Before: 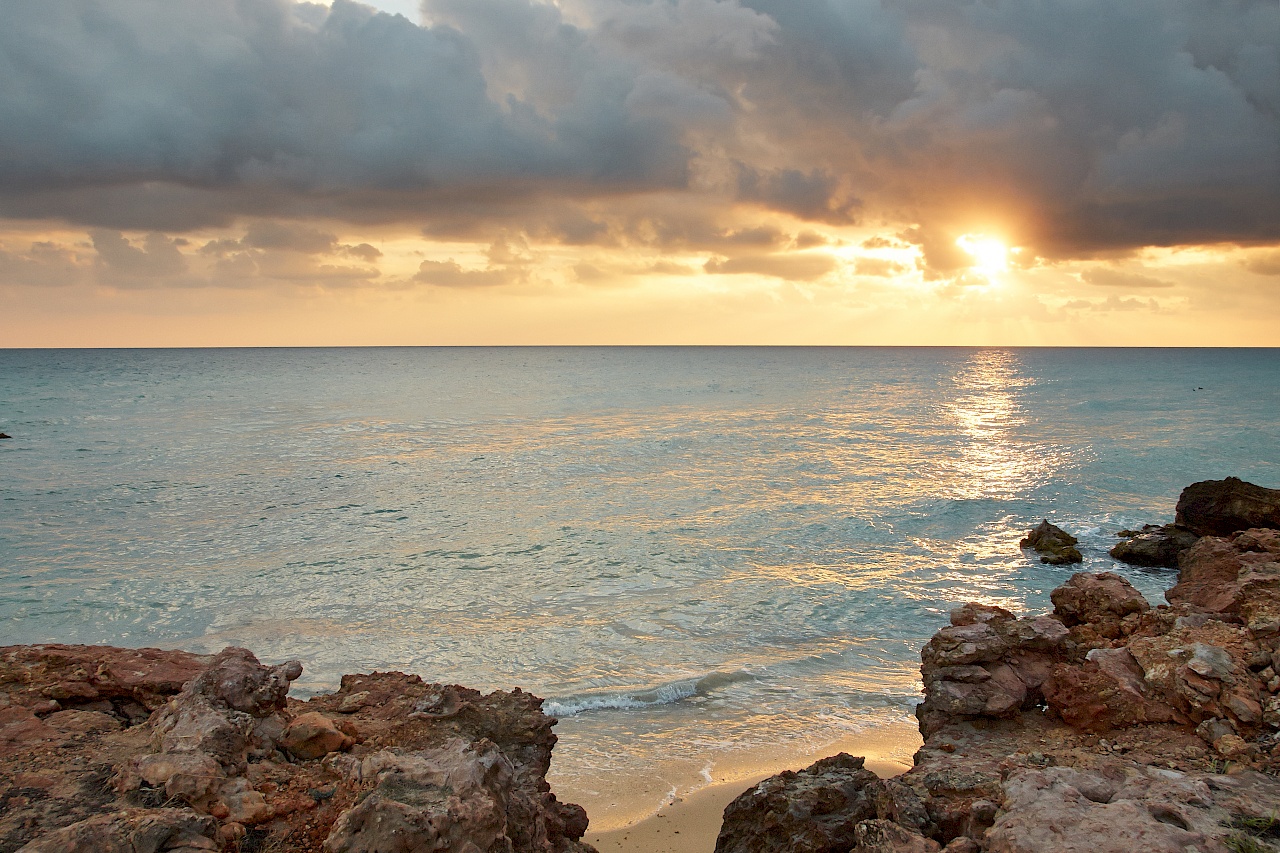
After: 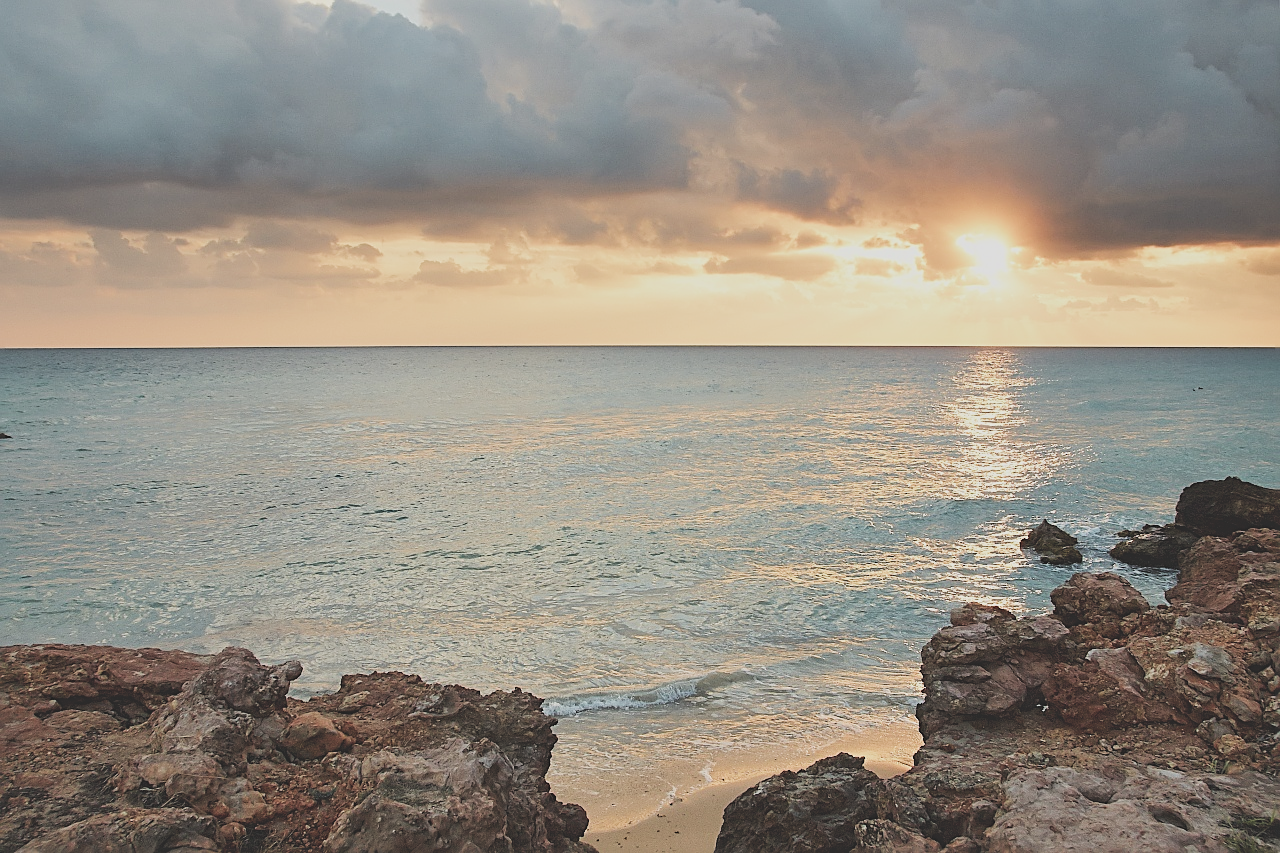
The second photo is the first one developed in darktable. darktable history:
exposure: black level correction -0.041, exposure 0.059 EV, compensate highlight preservation false
sharpen: on, module defaults
contrast brightness saturation: contrast 0.14
filmic rgb: black relative exposure -7.65 EV, white relative exposure 4.56 EV, hardness 3.61, add noise in highlights 0.001, color science v3 (2019), use custom middle-gray values true, contrast in highlights soft
